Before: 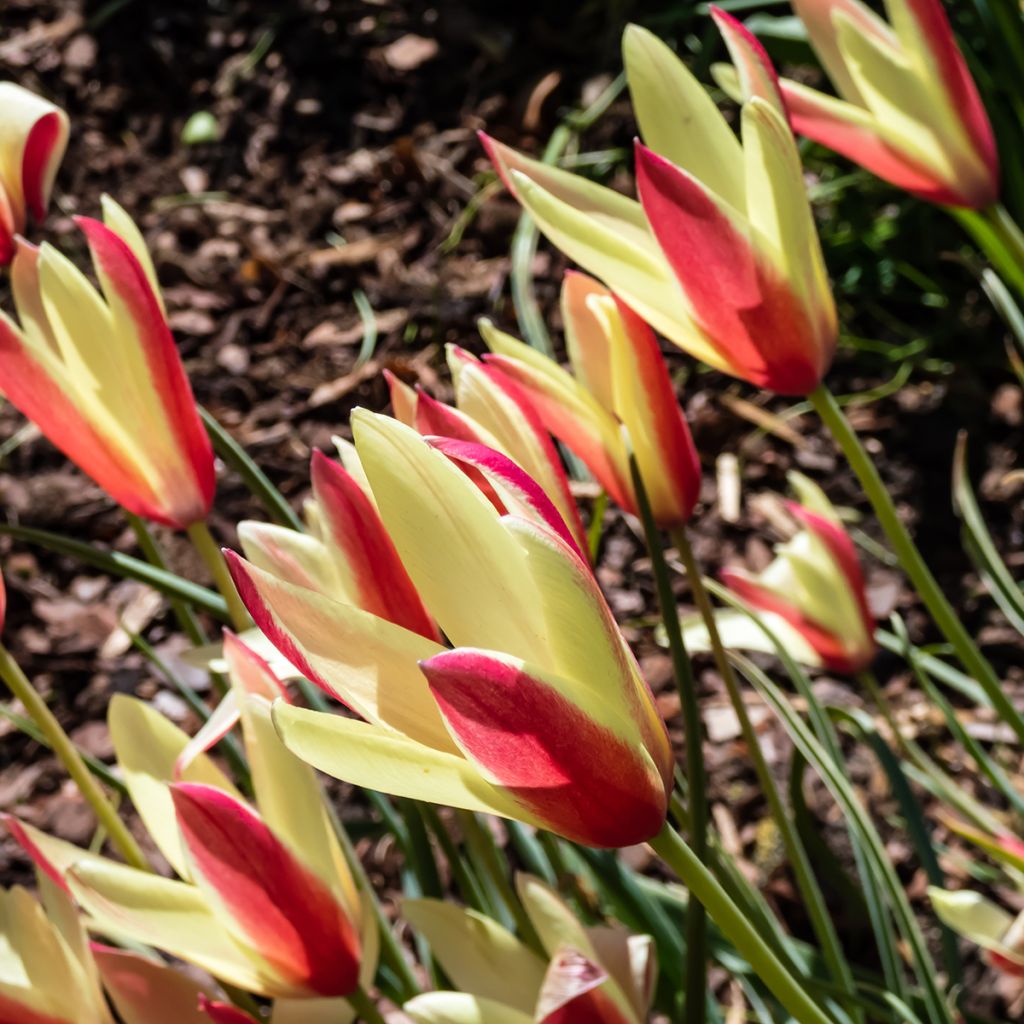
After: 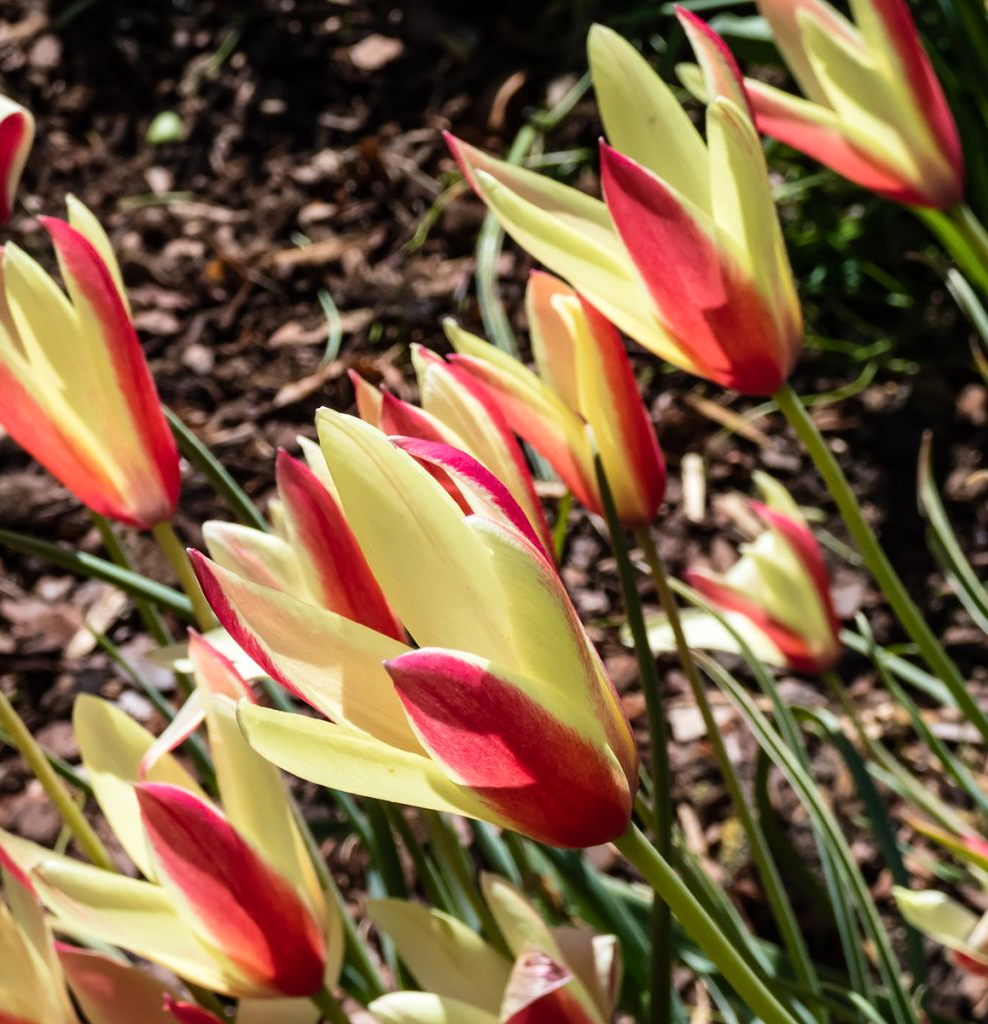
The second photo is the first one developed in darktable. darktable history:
crop and rotate: left 3.43%
contrast brightness saturation: contrast 0.098, brightness 0.023, saturation 0.017
